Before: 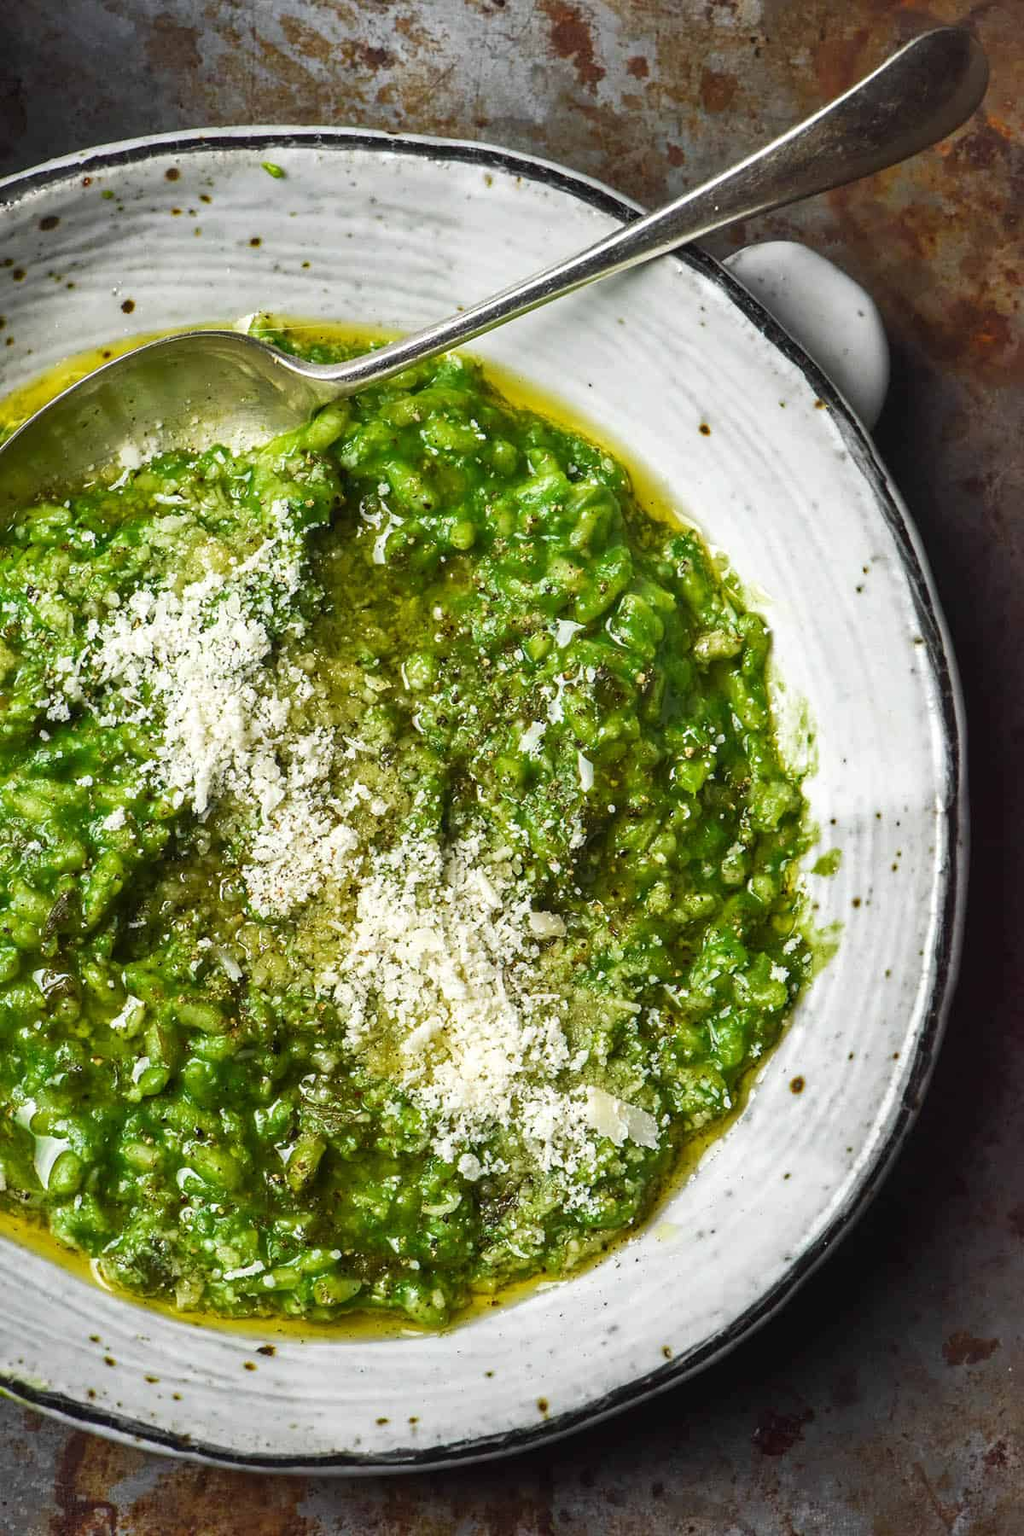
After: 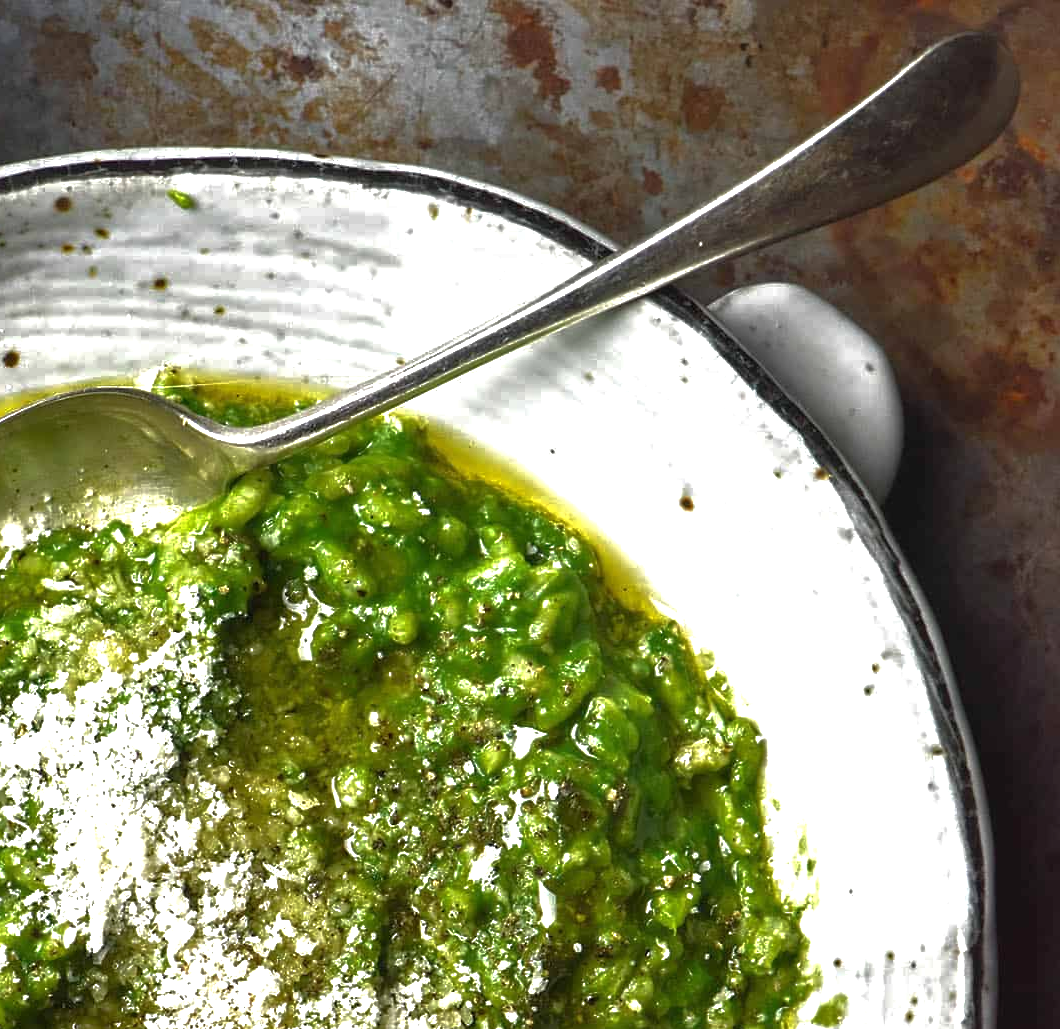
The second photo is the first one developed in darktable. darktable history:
exposure: black level correction 0, exposure 0.698 EV, compensate highlight preservation false
base curve: curves: ch0 [(0, 0) (0.826, 0.587) (1, 1)]
color zones: mix 42.38%
crop and rotate: left 11.636%, bottom 42.821%
